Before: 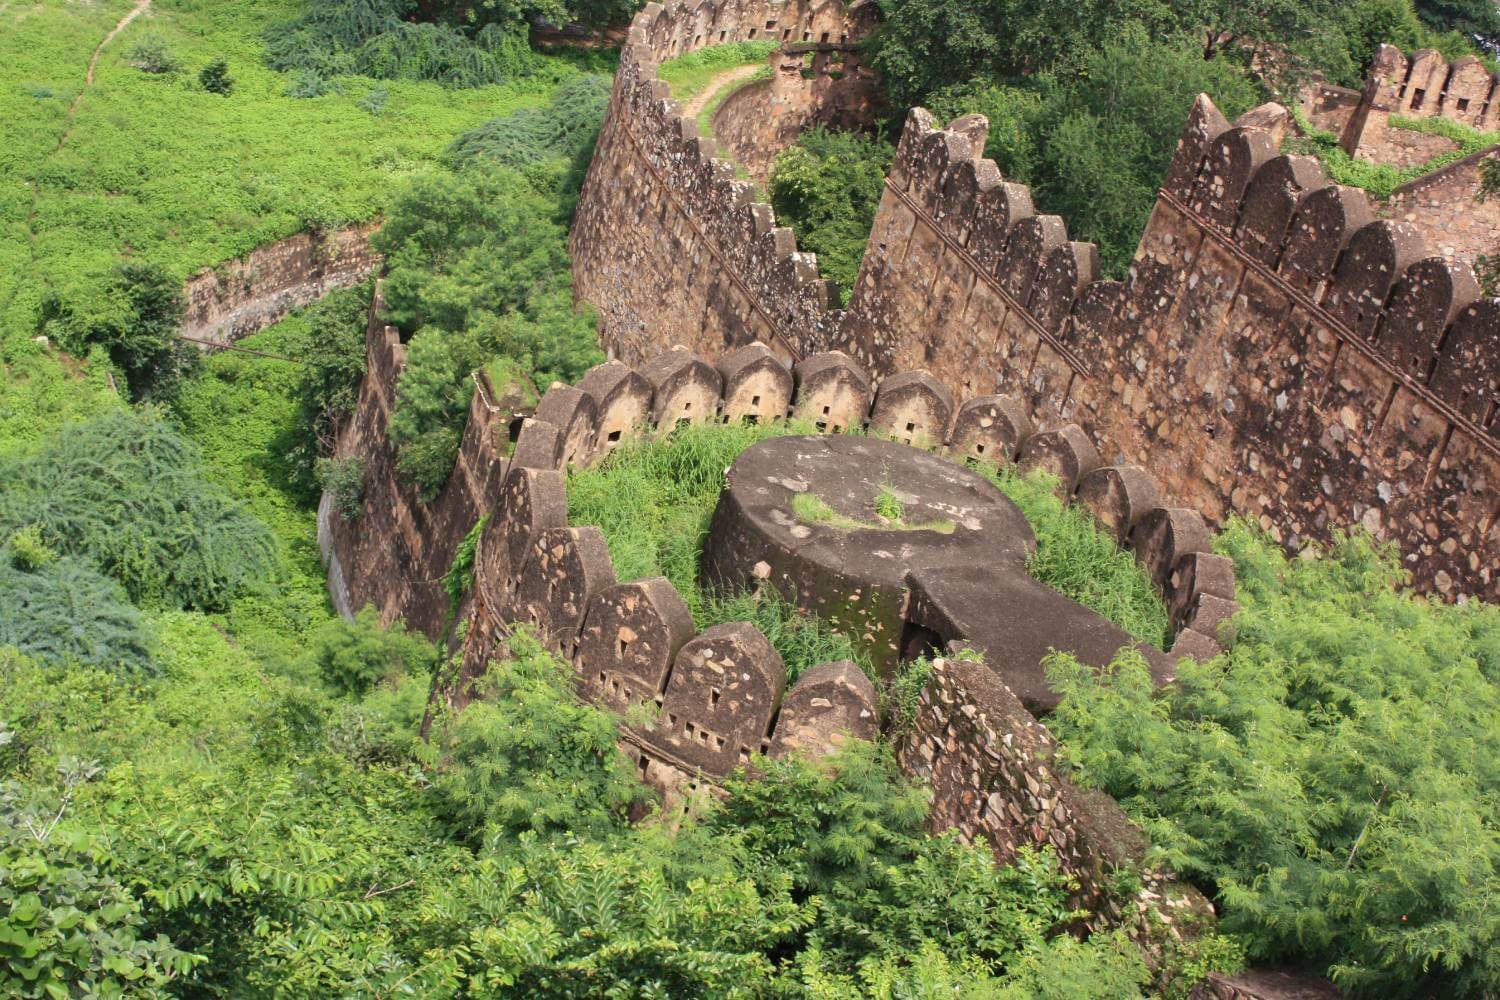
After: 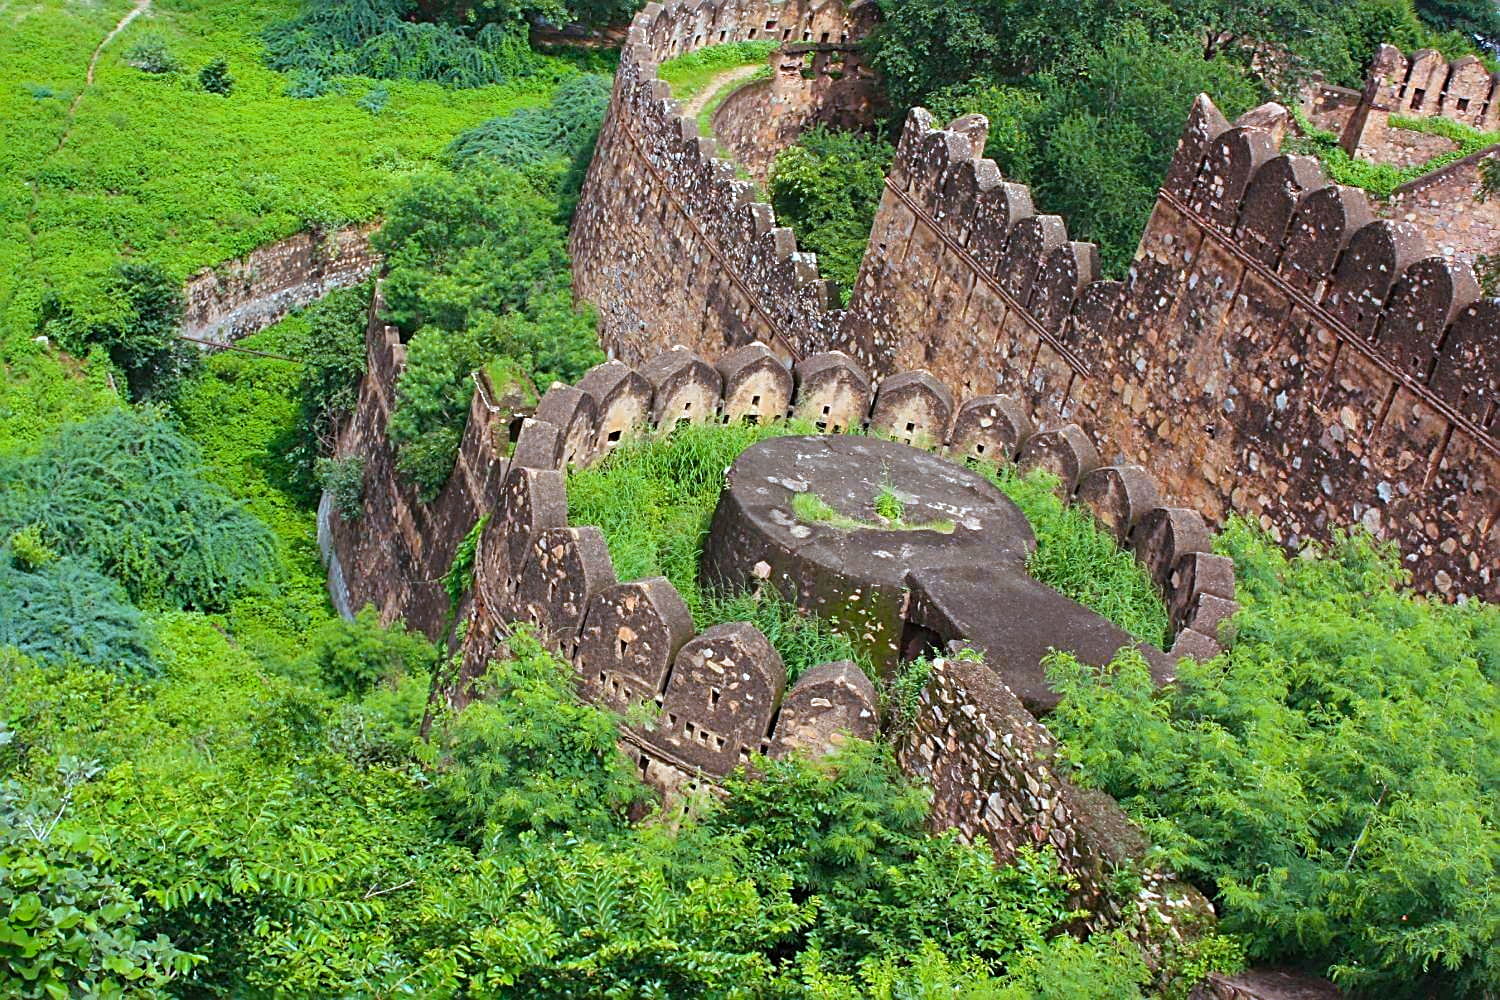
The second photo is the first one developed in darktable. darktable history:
sharpen: radius 2.584, amount 0.688
color correction: highlights a* -9.35, highlights b* -23.15
color balance rgb: linear chroma grading › global chroma 15%, perceptual saturation grading › global saturation 30%
